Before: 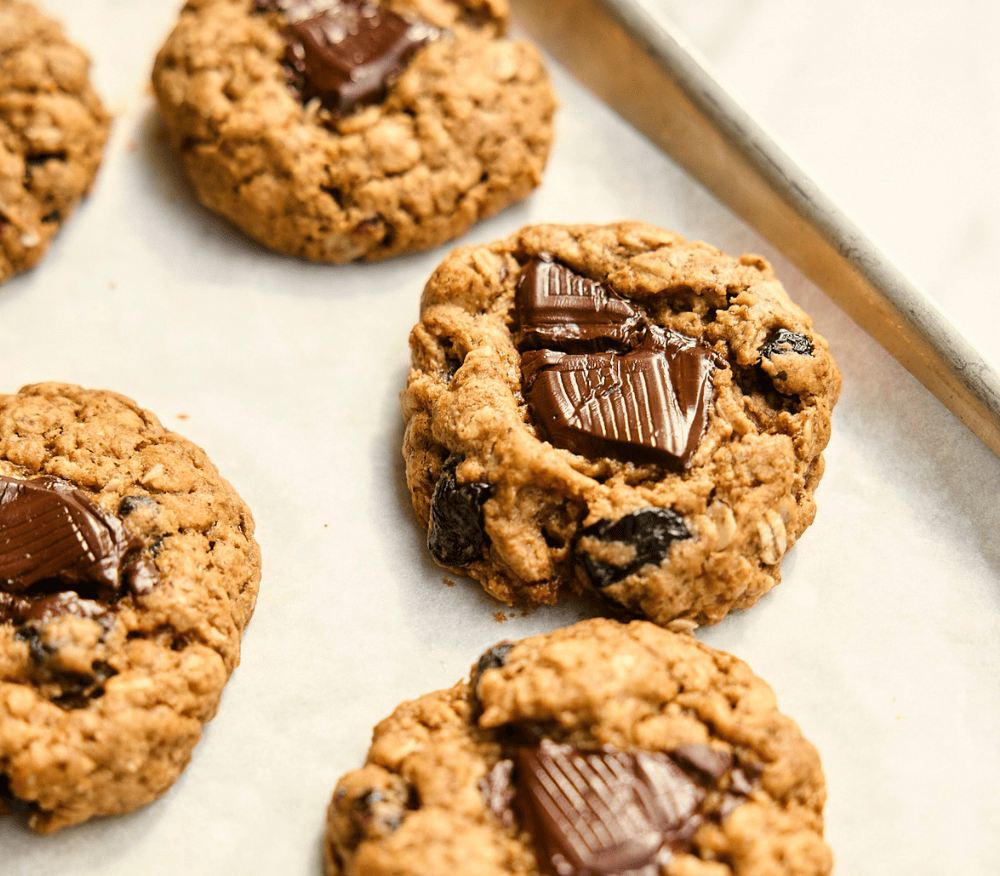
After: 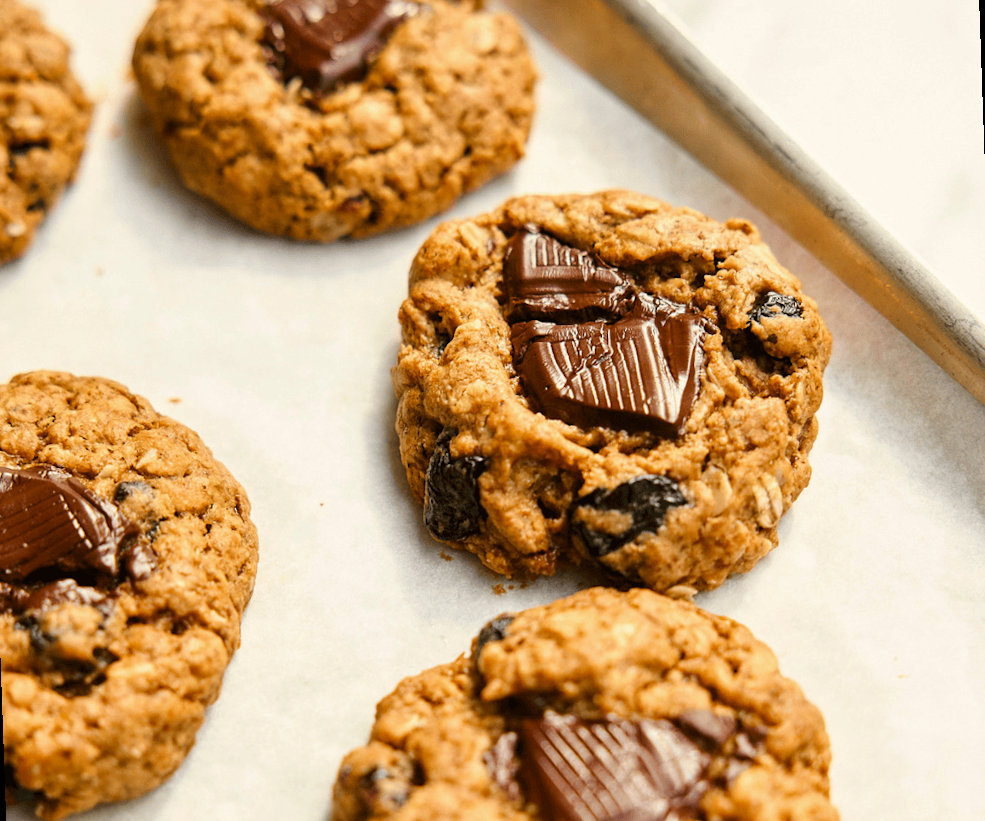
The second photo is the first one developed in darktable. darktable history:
vibrance: vibrance 67%
rotate and perspective: rotation -2°, crop left 0.022, crop right 0.978, crop top 0.049, crop bottom 0.951
